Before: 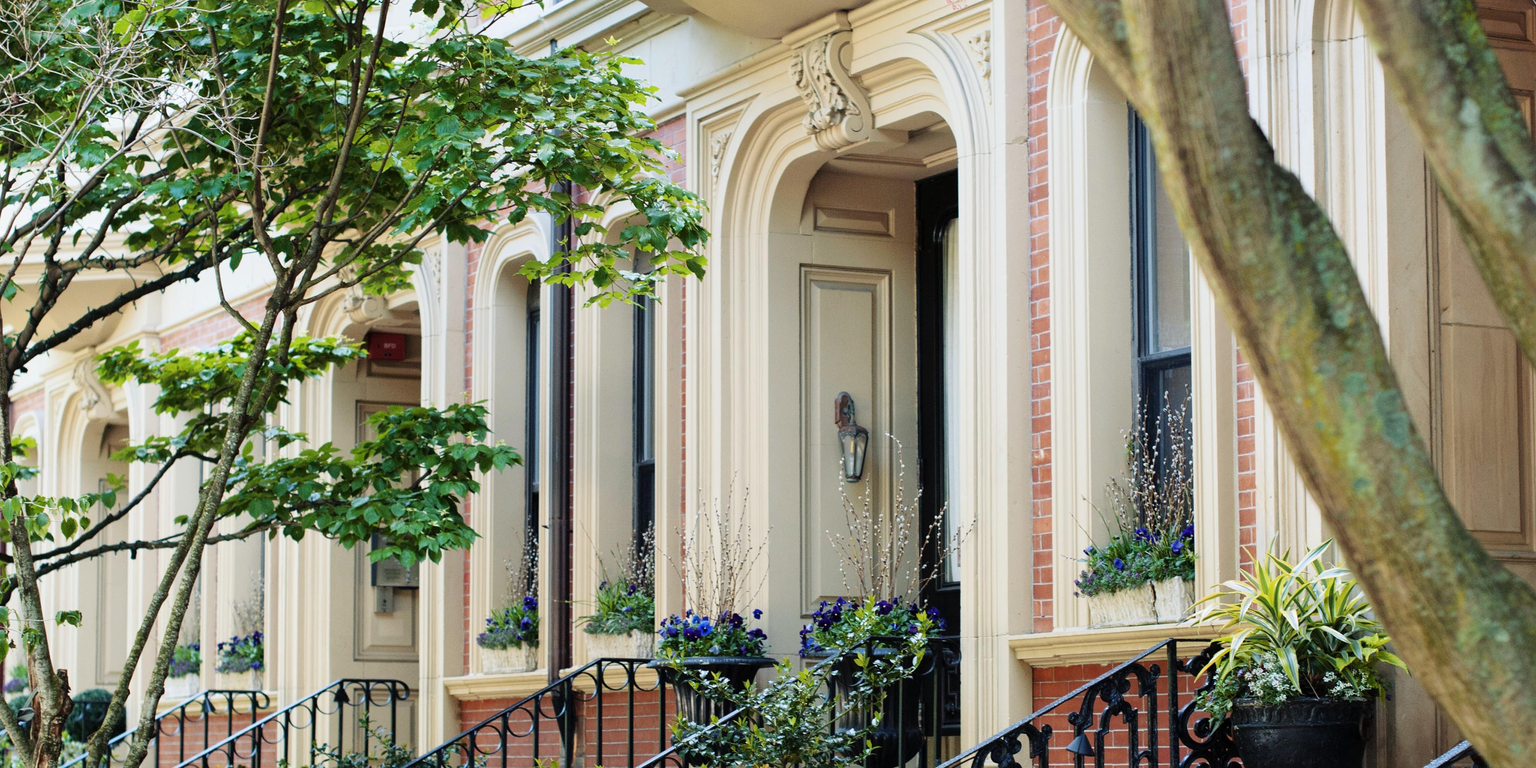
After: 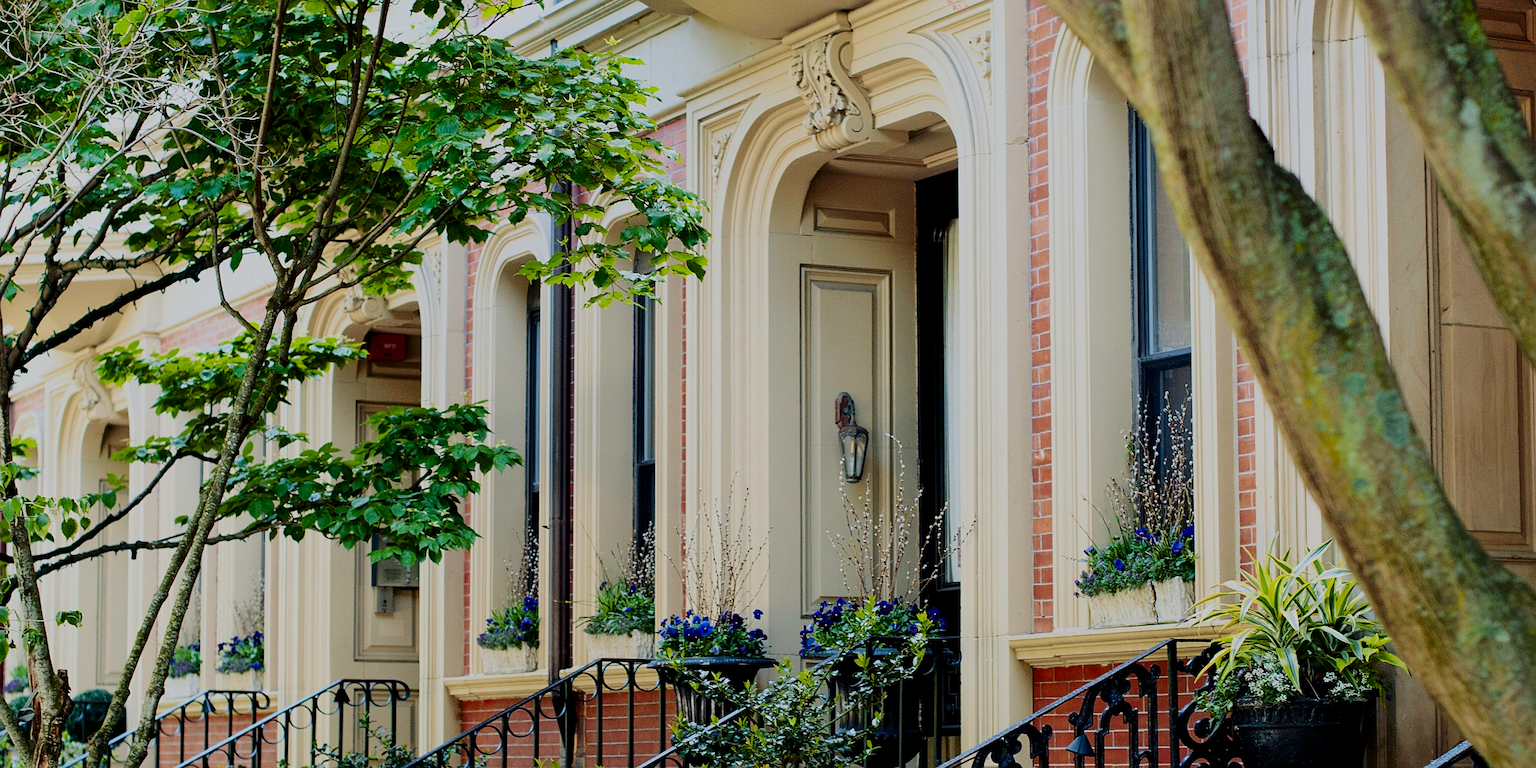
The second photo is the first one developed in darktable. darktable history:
sharpen: on, module defaults
filmic rgb: black relative exposure -8.79 EV, white relative exposure 4.98 EV, threshold 3 EV, target black luminance 0%, hardness 3.77, latitude 66.33%, contrast 0.822, shadows ↔ highlights balance 20%, color science v5 (2021), contrast in shadows safe, contrast in highlights safe, enable highlight reconstruction true
contrast brightness saturation: contrast 0.19, brightness -0.11, saturation 0.21
